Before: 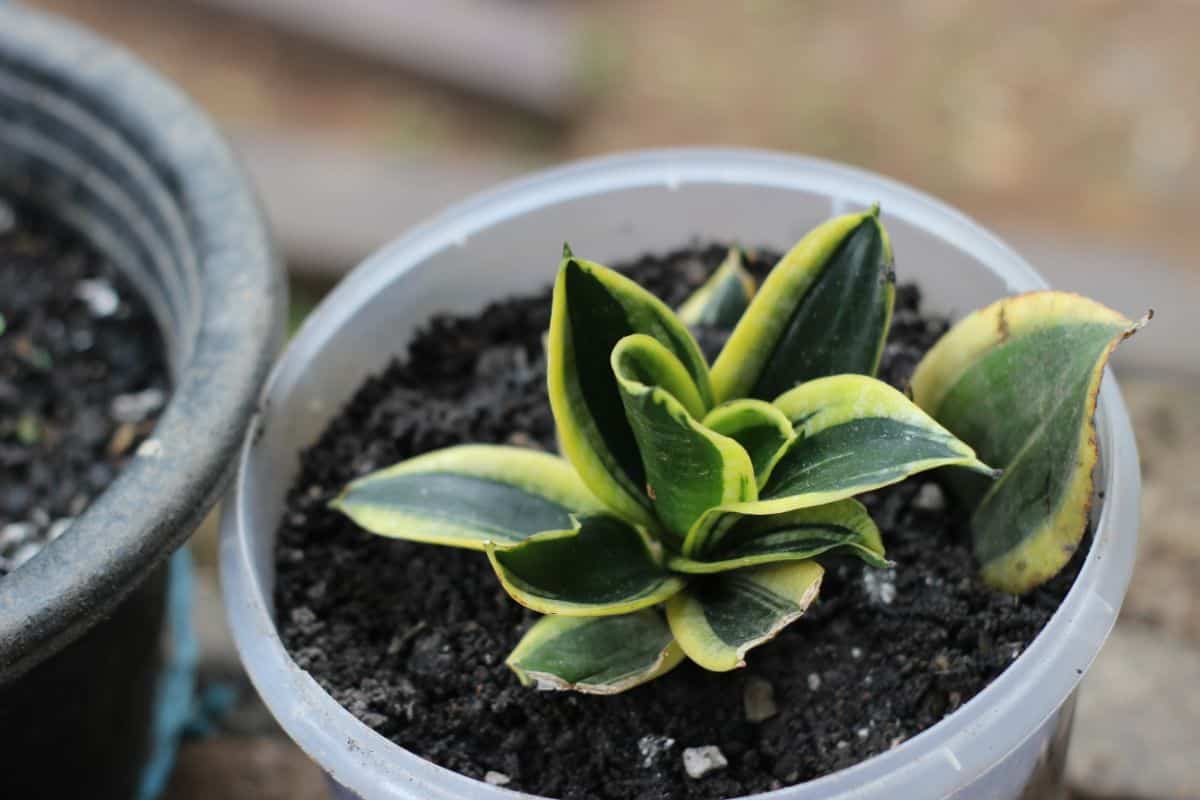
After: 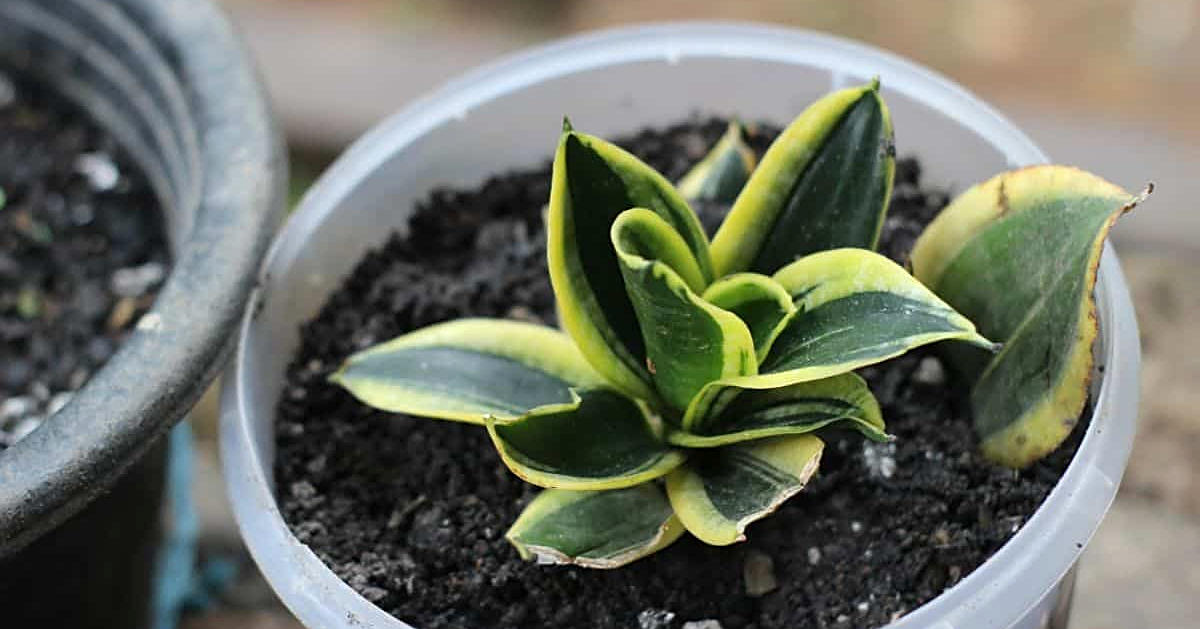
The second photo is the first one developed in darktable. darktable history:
exposure: exposure 0.15 EV, compensate highlight preservation false
sharpen: on, module defaults
crop and rotate: top 15.774%, bottom 5.506%
